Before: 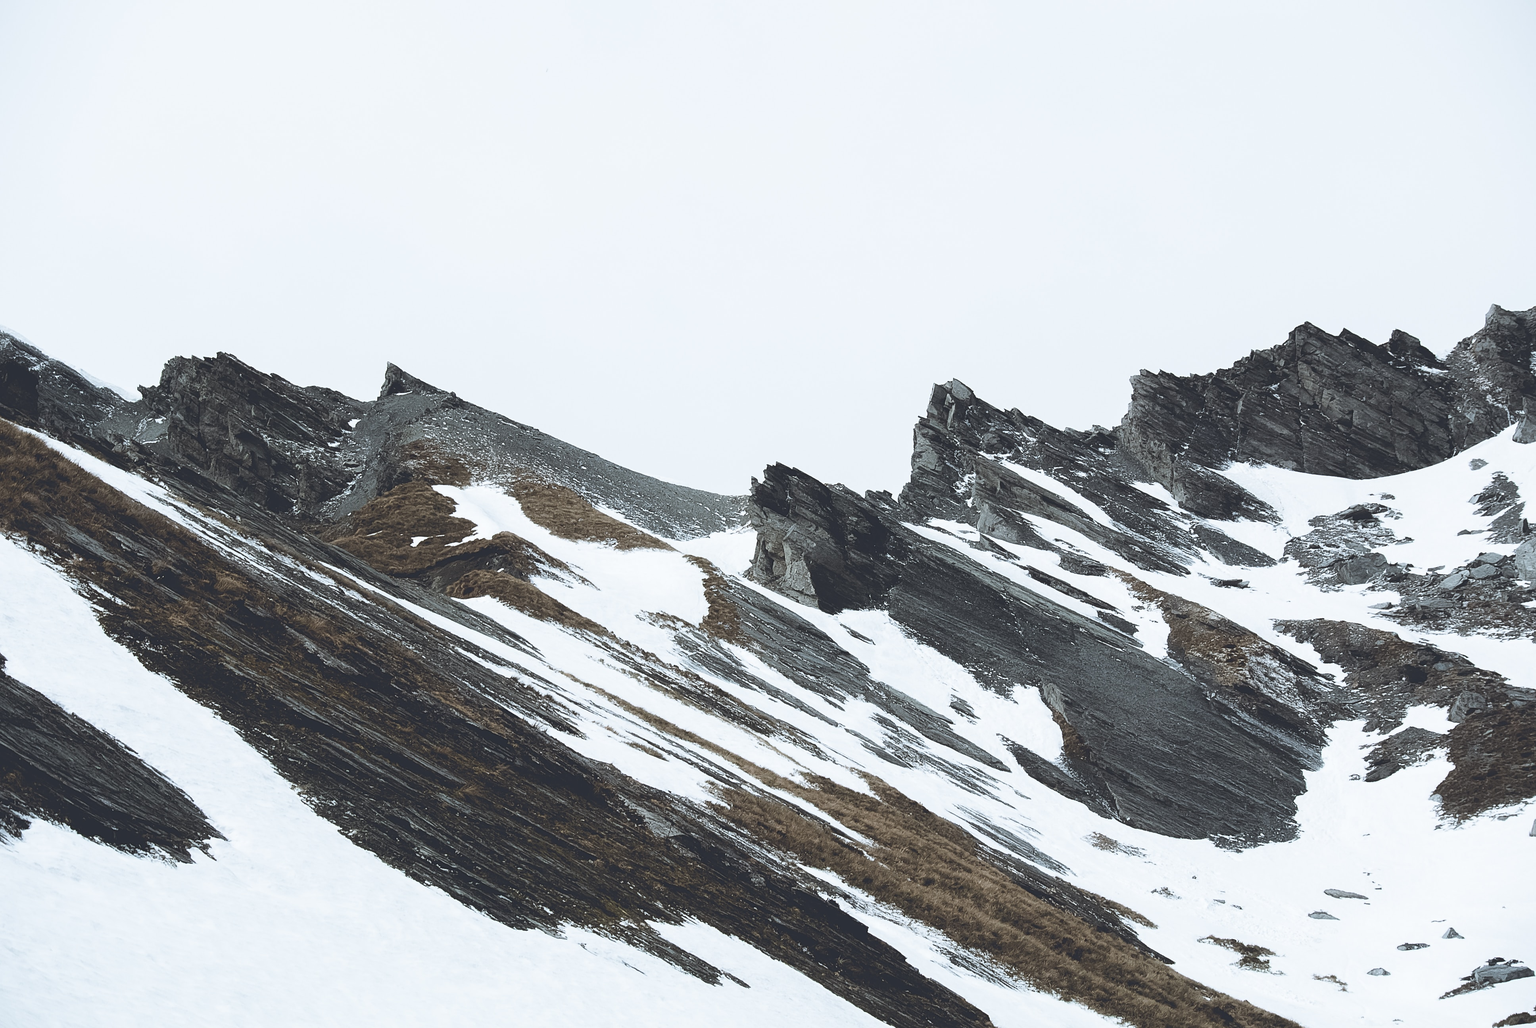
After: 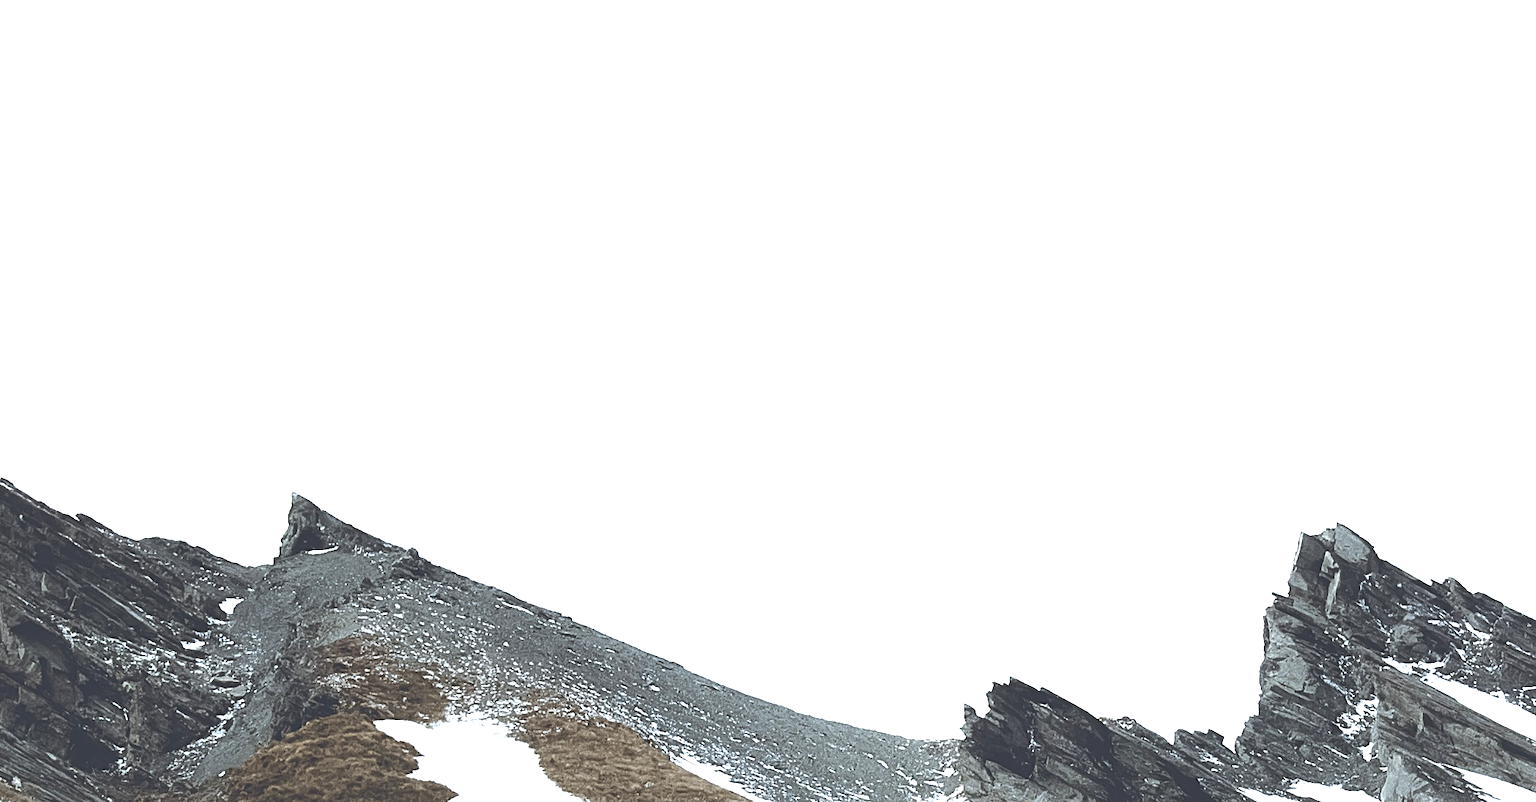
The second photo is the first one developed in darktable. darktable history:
exposure: exposure 0.659 EV, compensate highlight preservation false
shadows and highlights: shadows 25.11, highlights -26.14
crop: left 14.933%, top 9.27%, right 30.89%, bottom 48.48%
